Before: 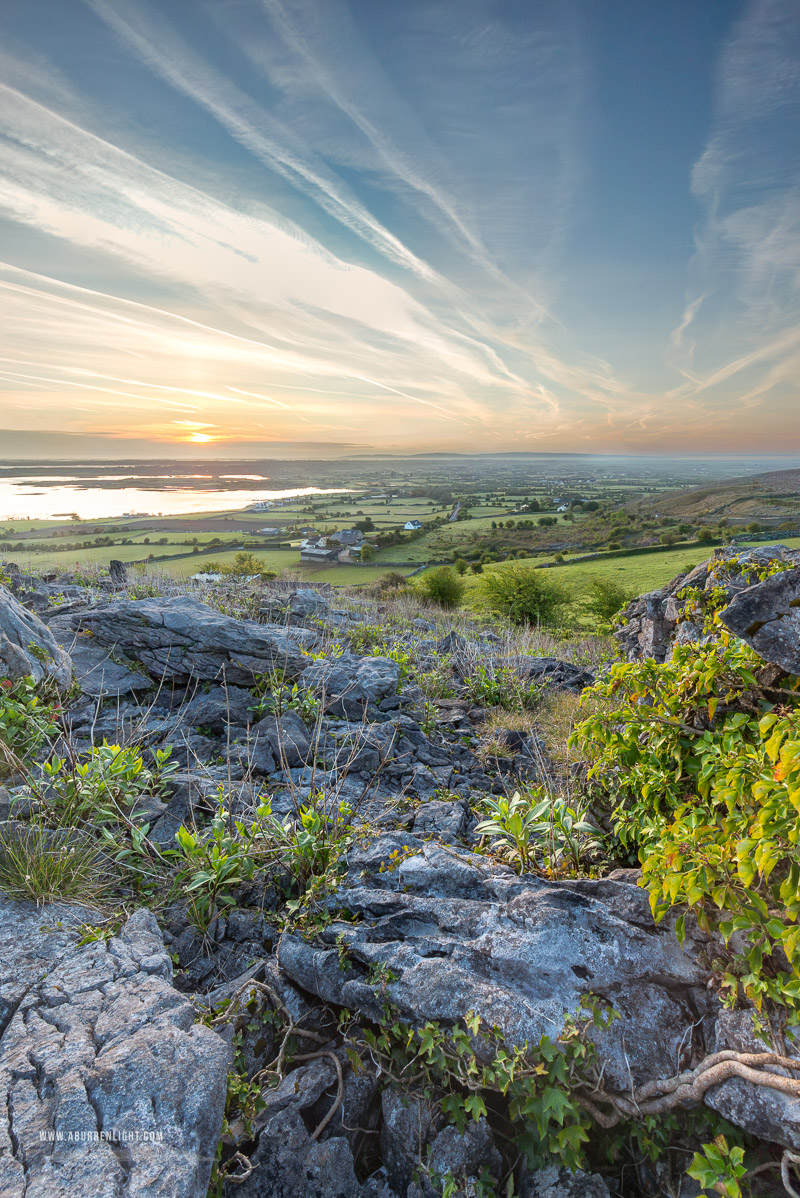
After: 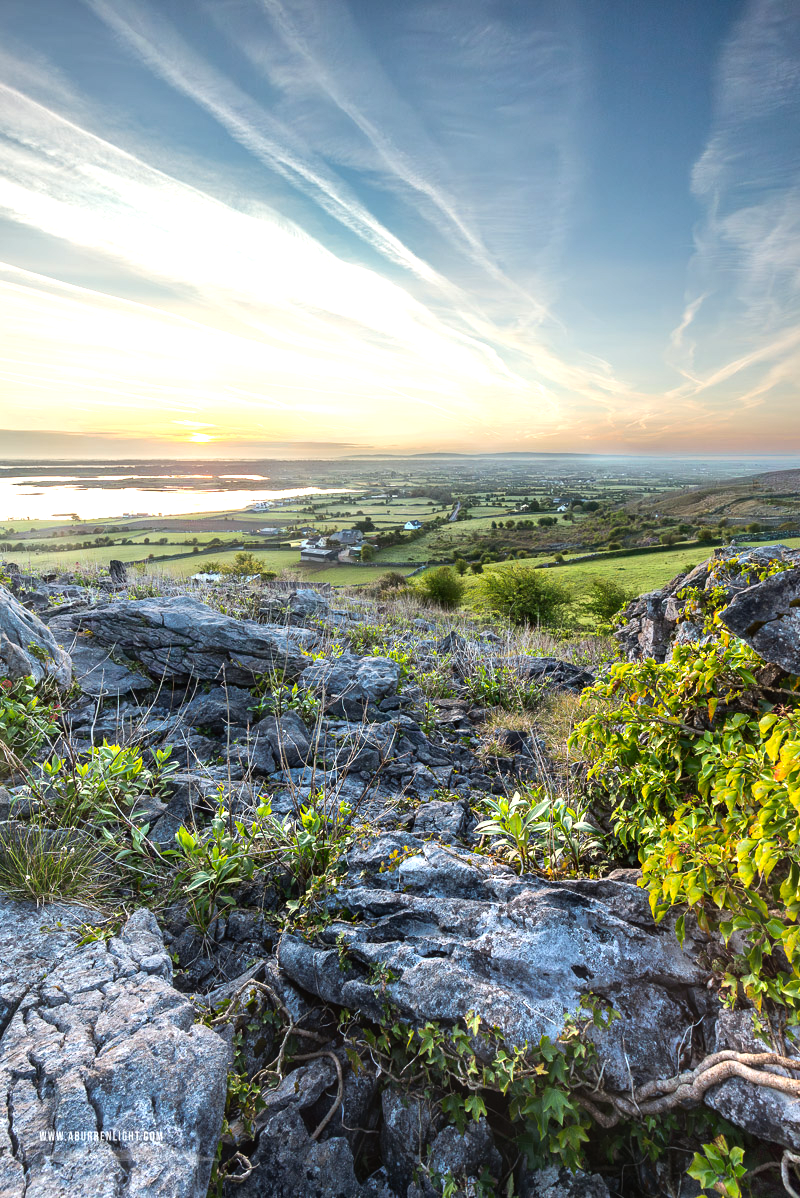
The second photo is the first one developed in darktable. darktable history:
contrast brightness saturation: contrast -0.02, brightness -0.01, saturation 0.03
tone equalizer: -8 EV -0.75 EV, -7 EV -0.7 EV, -6 EV -0.6 EV, -5 EV -0.4 EV, -3 EV 0.4 EV, -2 EV 0.6 EV, -1 EV 0.7 EV, +0 EV 0.75 EV, edges refinement/feathering 500, mask exposure compensation -1.57 EV, preserve details no
